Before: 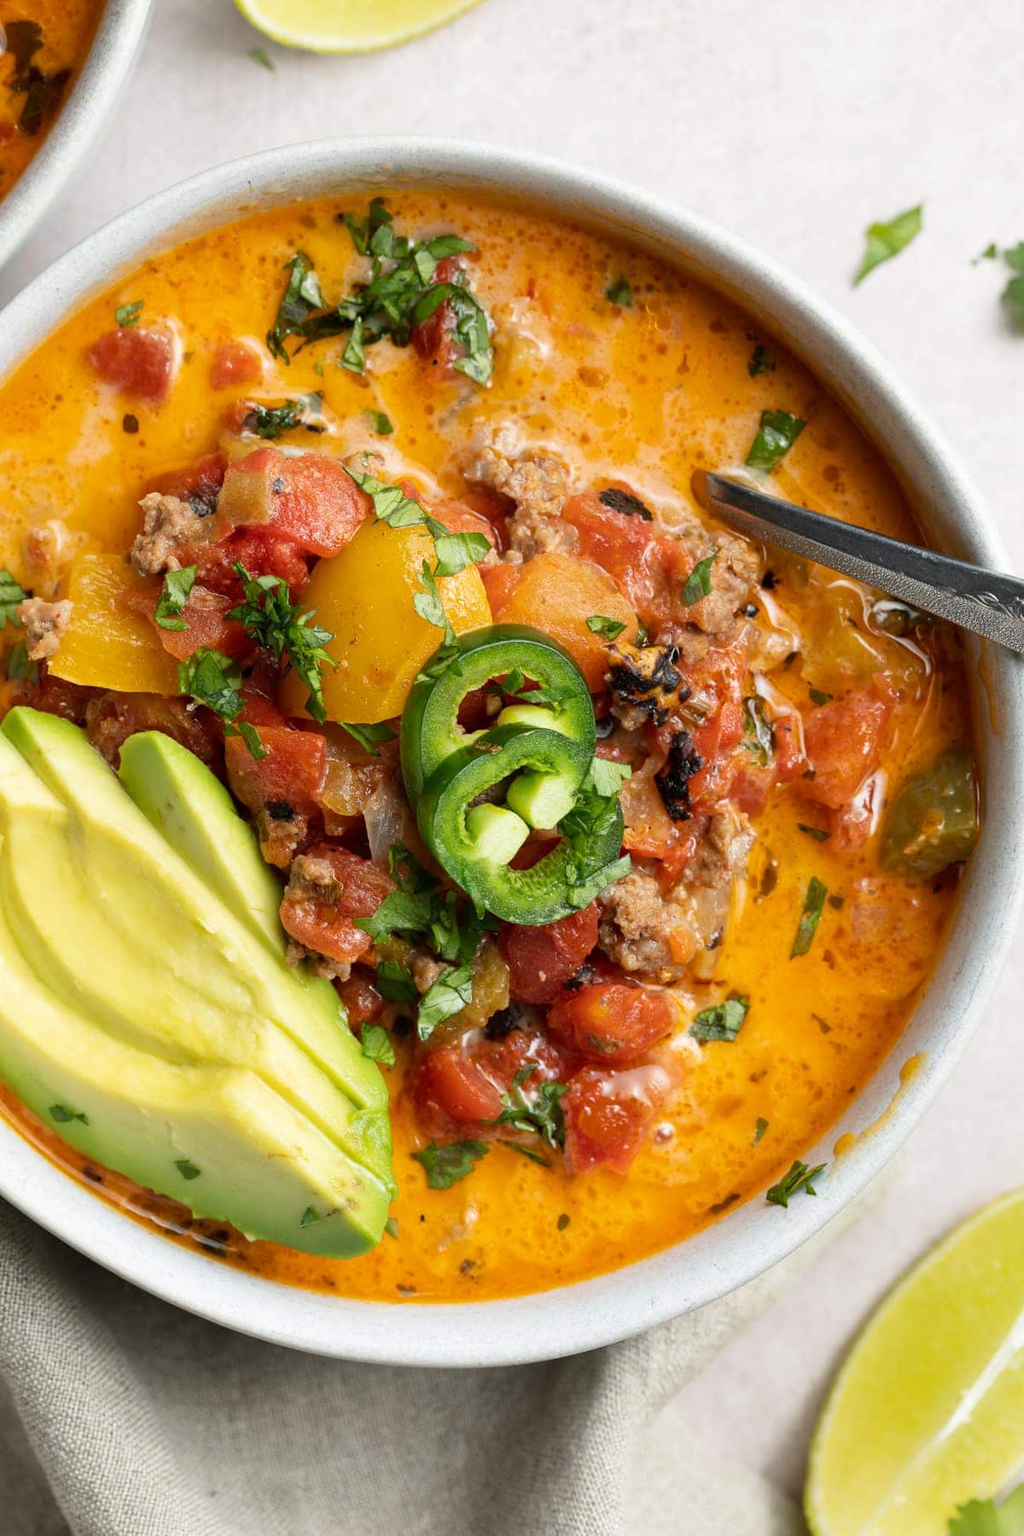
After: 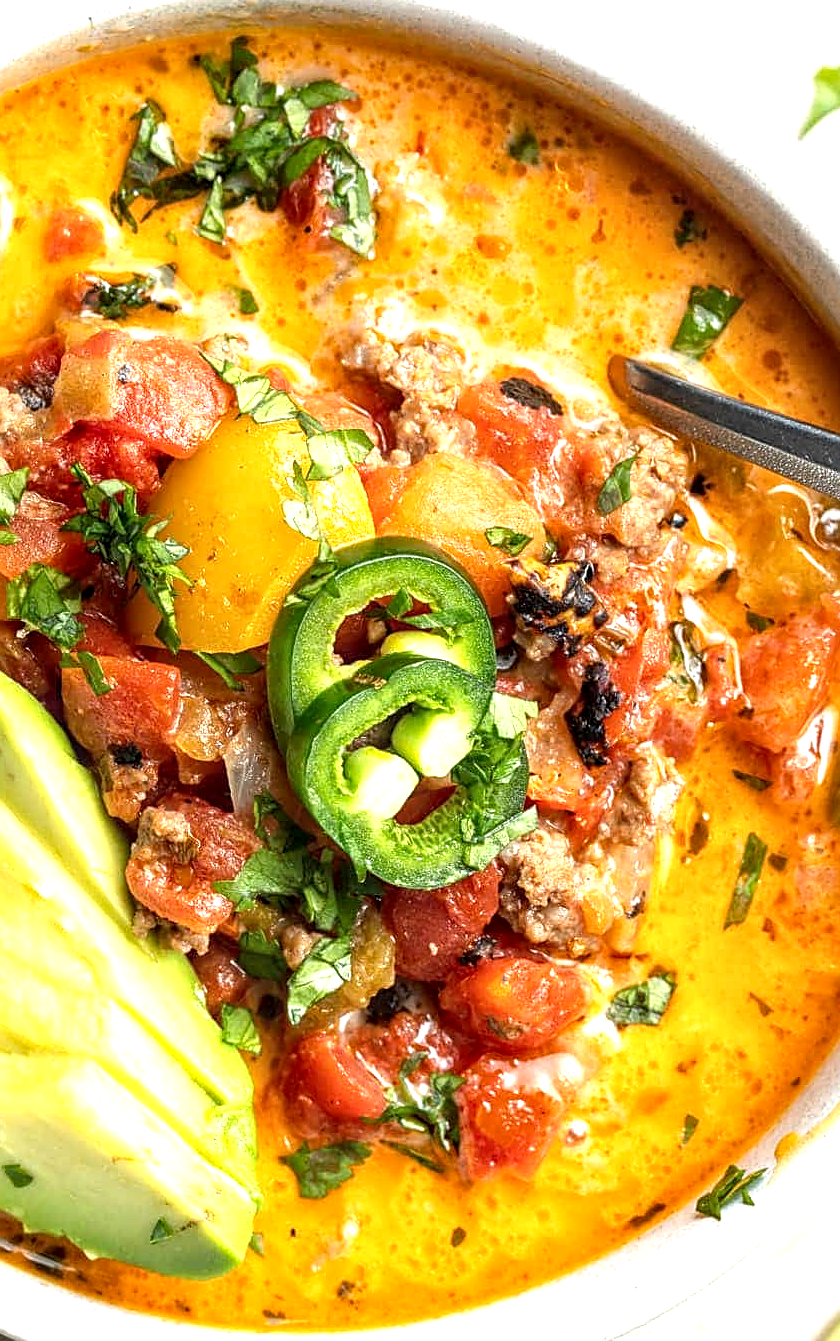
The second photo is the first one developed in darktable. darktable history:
exposure: black level correction 0.001, exposure 0.192 EV, compensate highlight preservation false
crop and rotate: left 16.89%, top 10.882%, right 13.06%, bottom 14.613%
sharpen: on, module defaults
tone equalizer: -8 EV -0.727 EV, -7 EV -0.692 EV, -6 EV -0.572 EV, -5 EV -0.416 EV, -3 EV 0.391 EV, -2 EV 0.6 EV, -1 EV 0.685 EV, +0 EV 0.722 EV, smoothing diameter 24.96%, edges refinement/feathering 8.05, preserve details guided filter
local contrast: detail 130%
